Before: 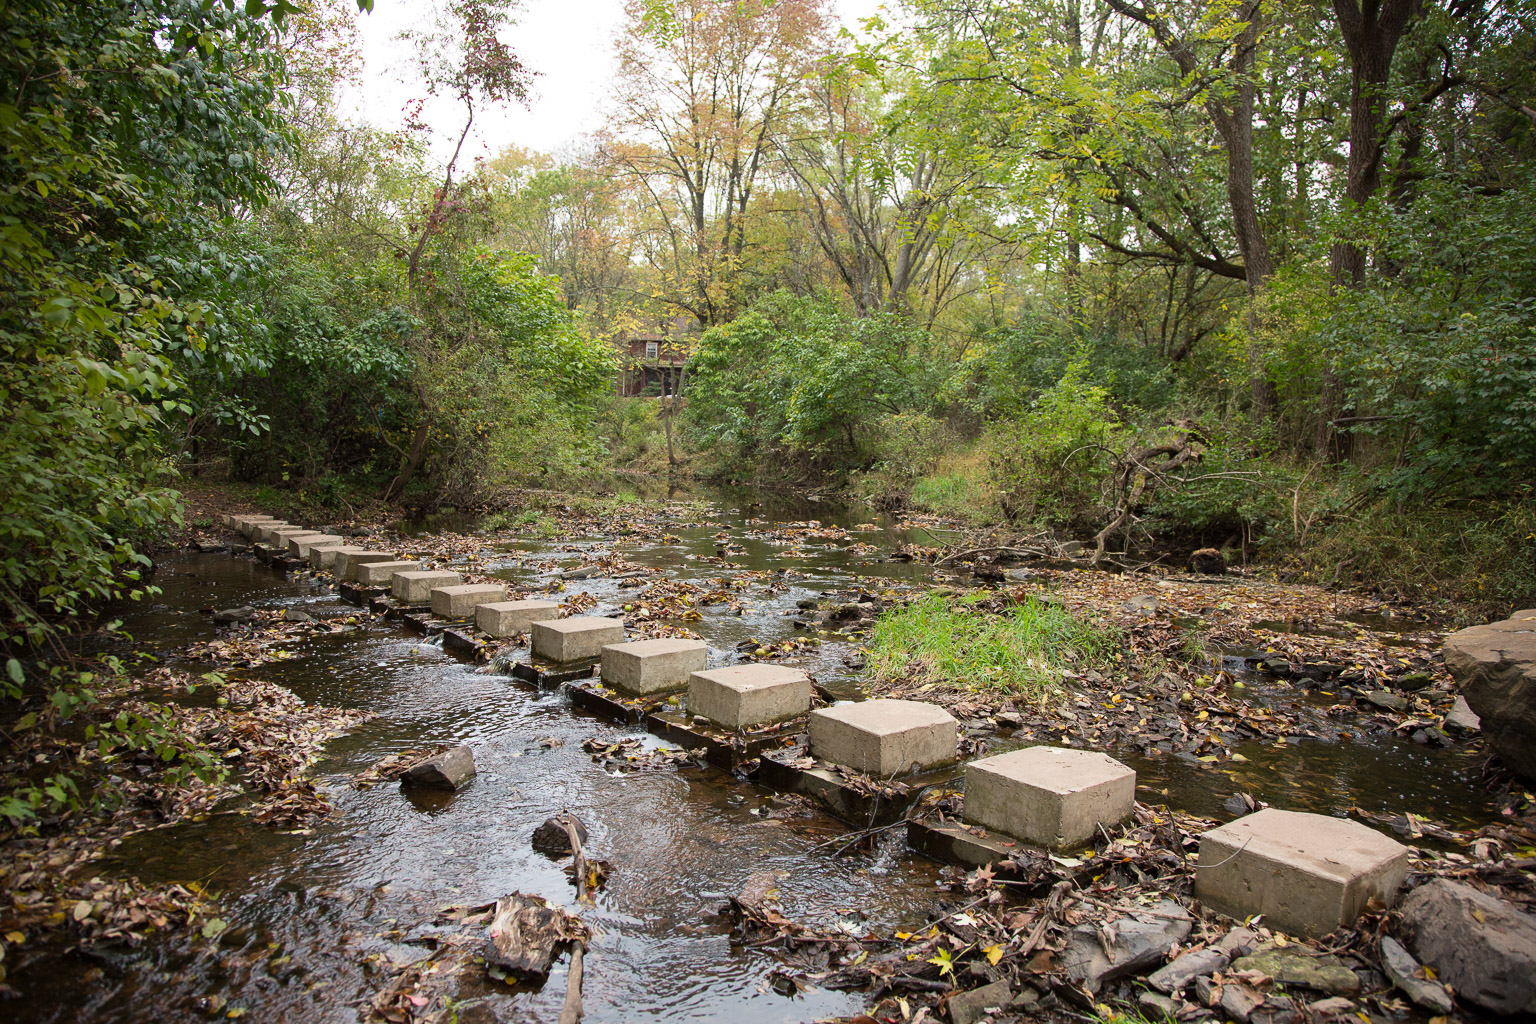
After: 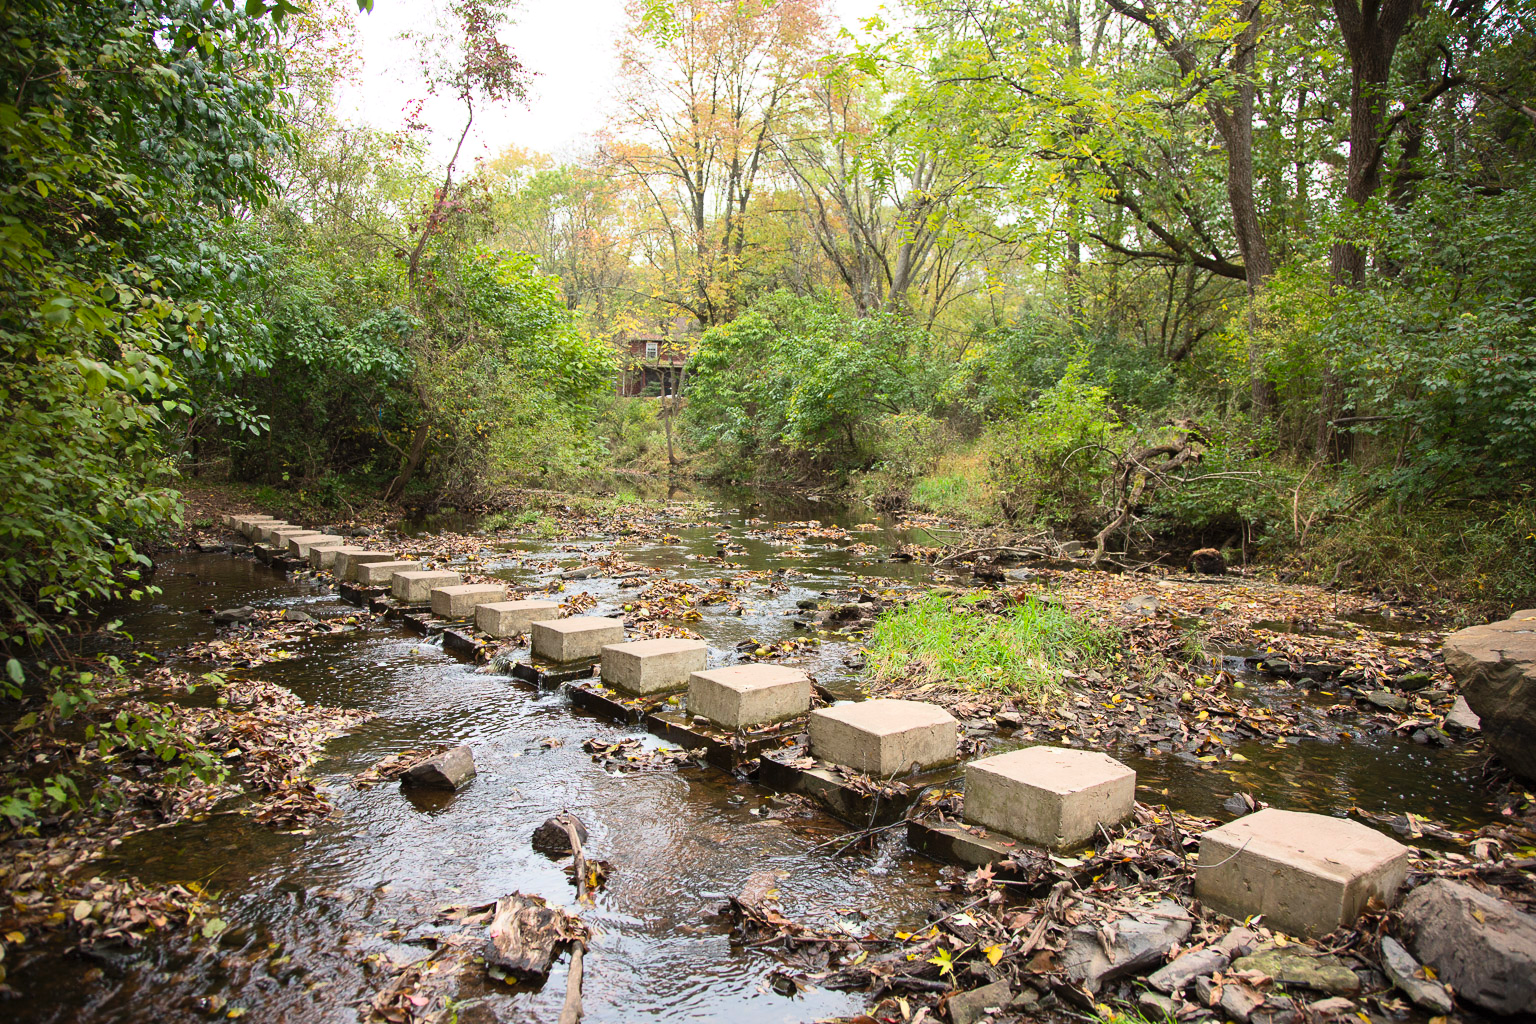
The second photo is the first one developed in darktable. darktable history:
contrast brightness saturation: contrast 0.196, brightness 0.167, saturation 0.215
